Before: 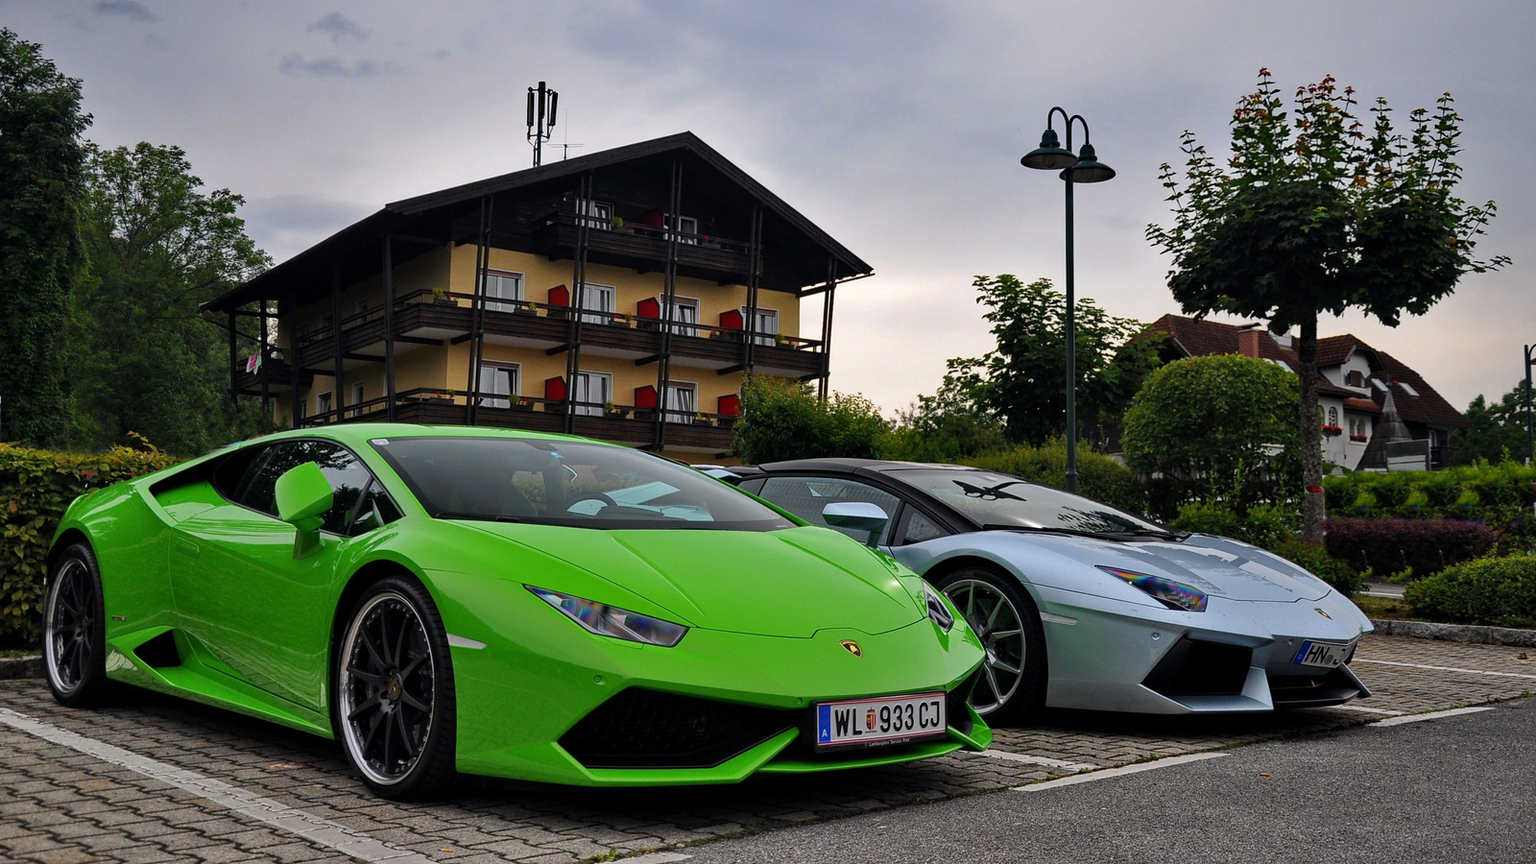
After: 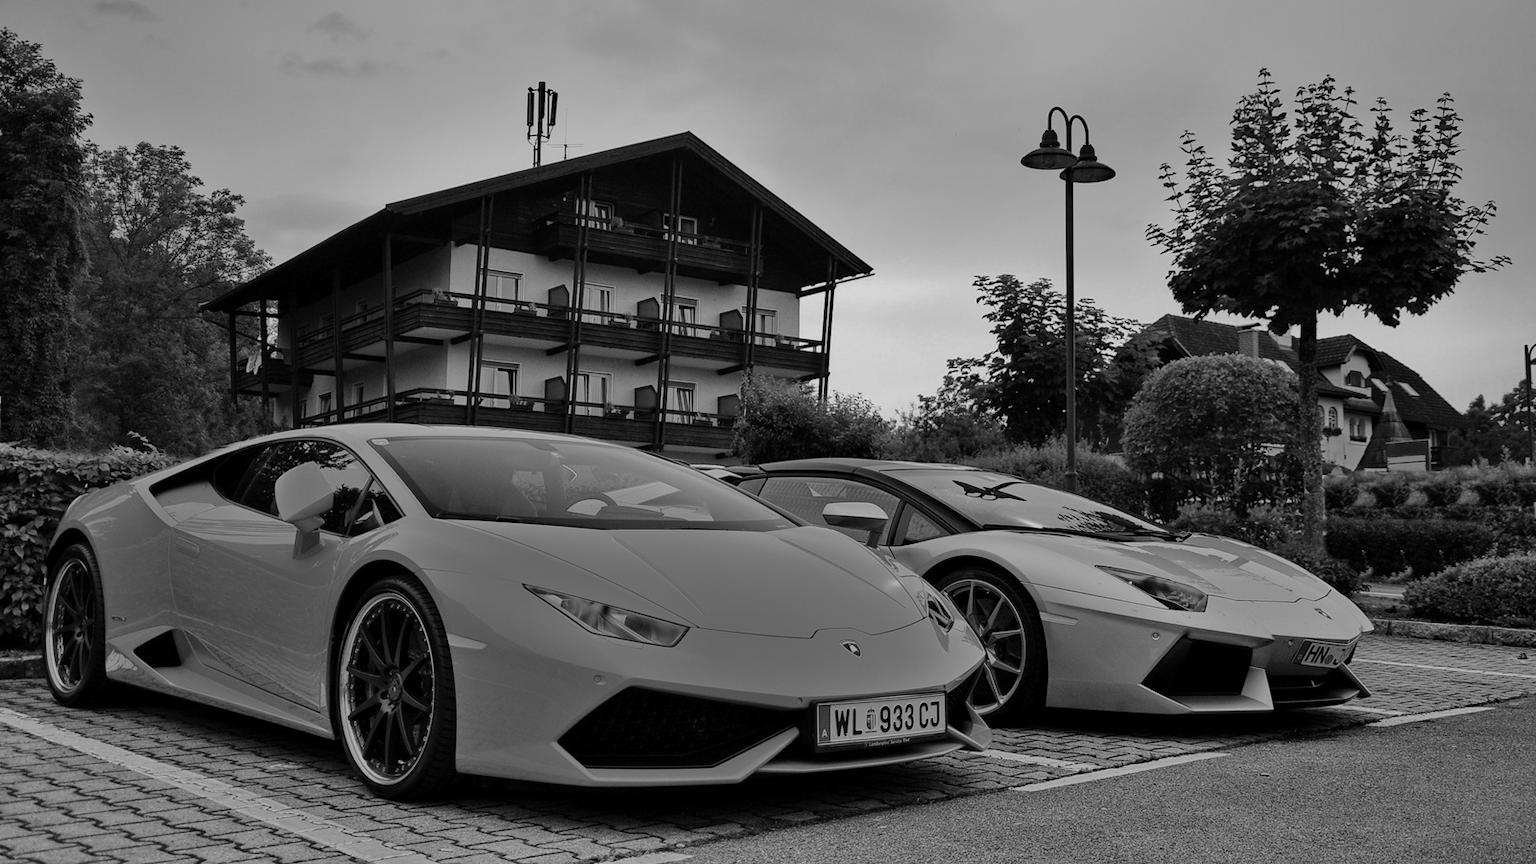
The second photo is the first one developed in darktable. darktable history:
tone curve: curves: ch0 [(0, 0) (0.402, 0.473) (0.673, 0.68) (0.899, 0.832) (0.999, 0.903)]; ch1 [(0, 0) (0.379, 0.262) (0.464, 0.425) (0.498, 0.49) (0.507, 0.5) (0.53, 0.532) (0.582, 0.583) (0.68, 0.672) (0.791, 0.748) (1, 0.896)]; ch2 [(0, 0) (0.199, 0.414) (0.438, 0.49) (0.496, 0.501) (0.515, 0.546) (0.577, 0.605) (0.632, 0.649) (0.717, 0.727) (0.845, 0.855) (0.998, 0.977)], color space Lab, independent channels, preserve colors none
monochrome: a 26.22, b 42.67, size 0.8
color zones: curves: ch0 [(0, 0.558) (0.143, 0.559) (0.286, 0.529) (0.429, 0.505) (0.571, 0.5) (0.714, 0.5) (0.857, 0.5) (1, 0.558)]; ch1 [(0, 0.469) (0.01, 0.469) (0.12, 0.446) (0.248, 0.469) (0.5, 0.5) (0.748, 0.5) (0.99, 0.469) (1, 0.469)]
